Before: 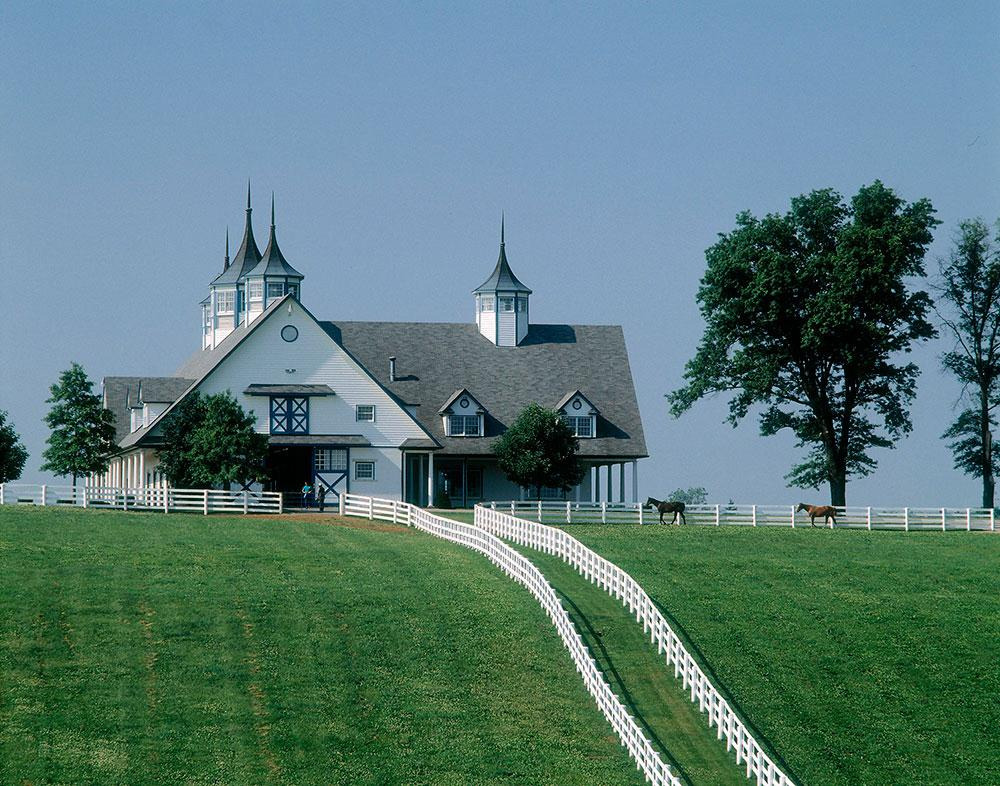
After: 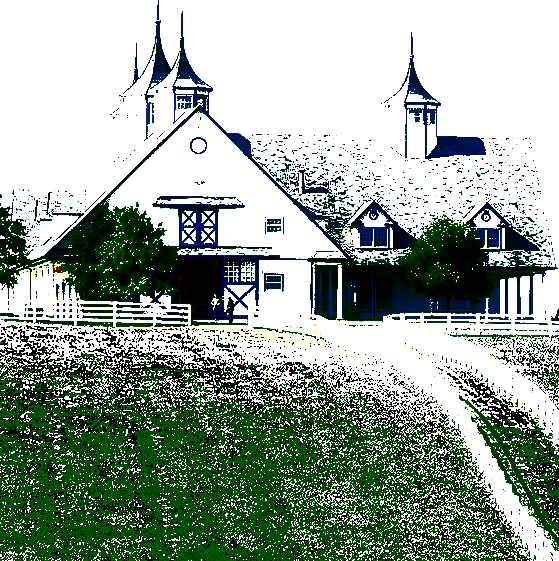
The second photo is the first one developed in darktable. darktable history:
contrast brightness saturation: brightness 0.145
exposure: black level correction 0.098, exposure 2.962 EV, compensate highlight preservation false
color zones: curves: ch0 [(0, 0.613) (0.01, 0.613) (0.245, 0.448) (0.498, 0.529) (0.642, 0.665) (0.879, 0.777) (0.99, 0.613)]; ch1 [(0, 0.035) (0.121, 0.189) (0.259, 0.197) (0.415, 0.061) (0.589, 0.022) (0.732, 0.022) (0.857, 0.026) (0.991, 0.053)]
crop: left 9.147%, top 23.991%, right 34.949%, bottom 4.632%
